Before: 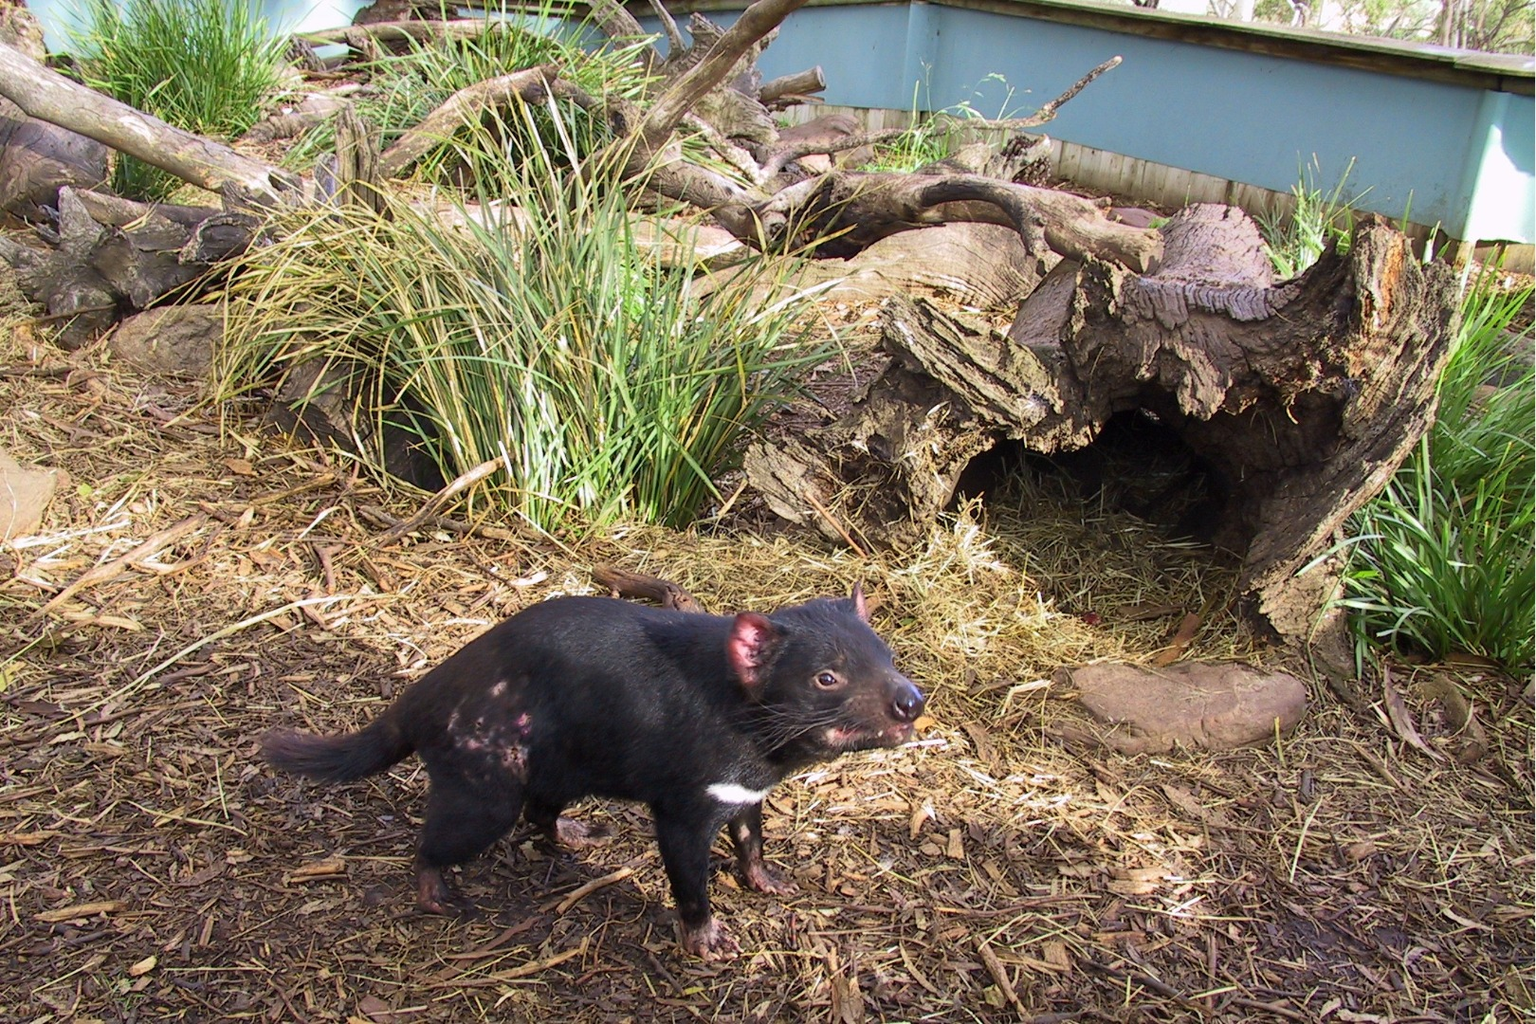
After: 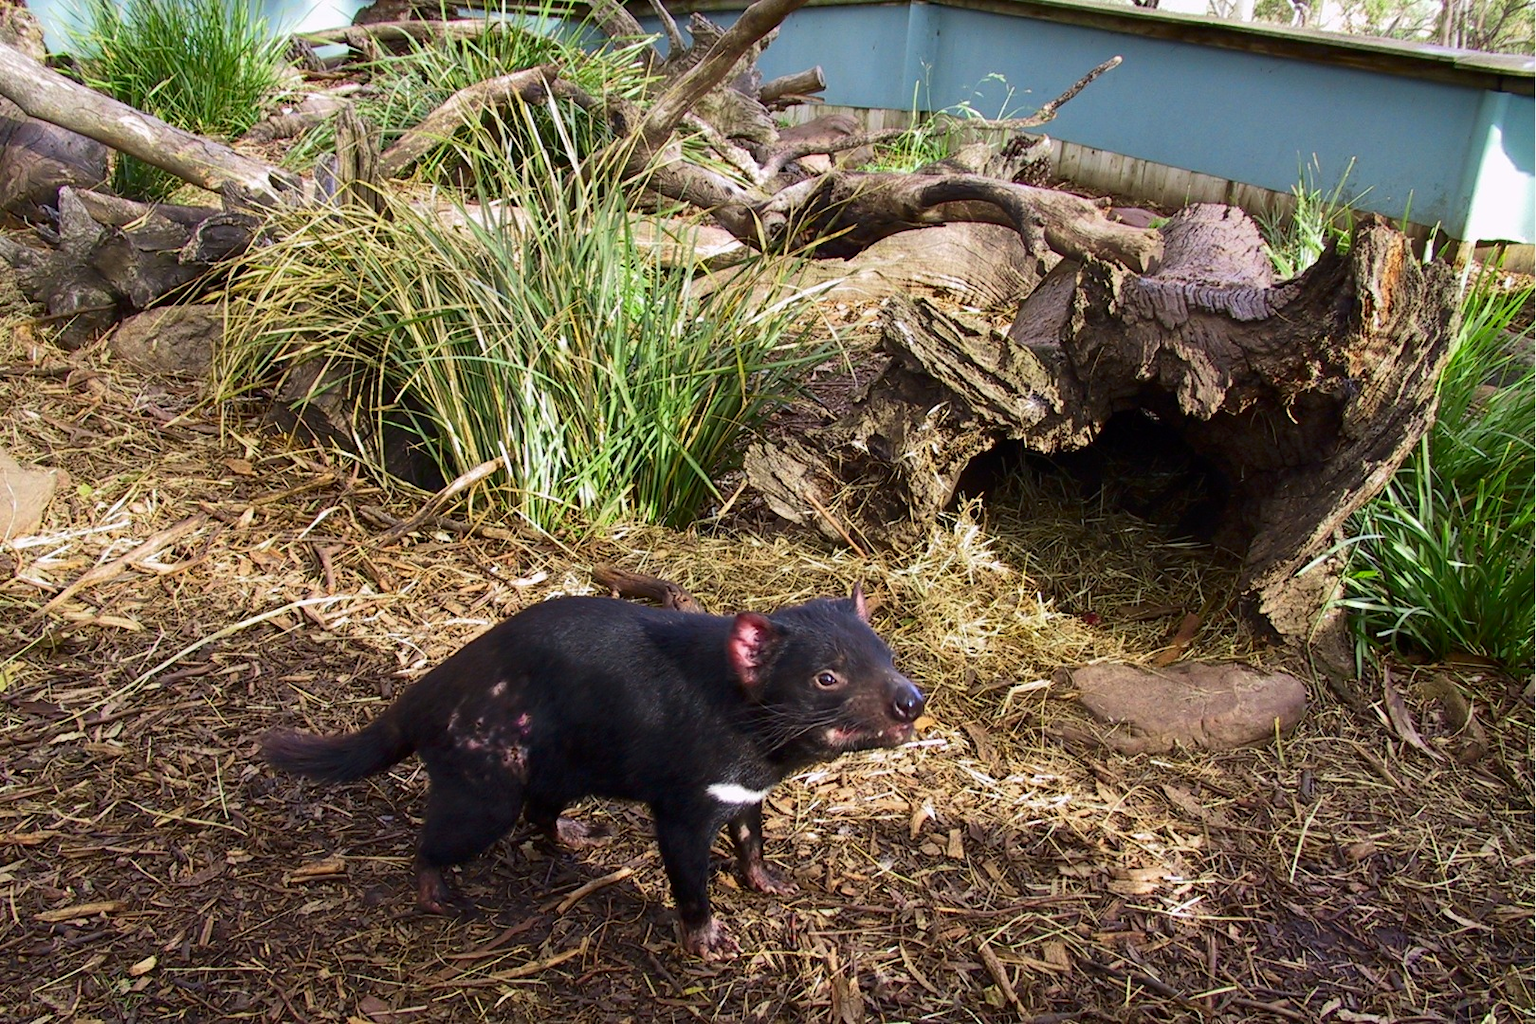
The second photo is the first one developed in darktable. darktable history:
contrast brightness saturation: contrast 0.068, brightness -0.13, saturation 0.056
